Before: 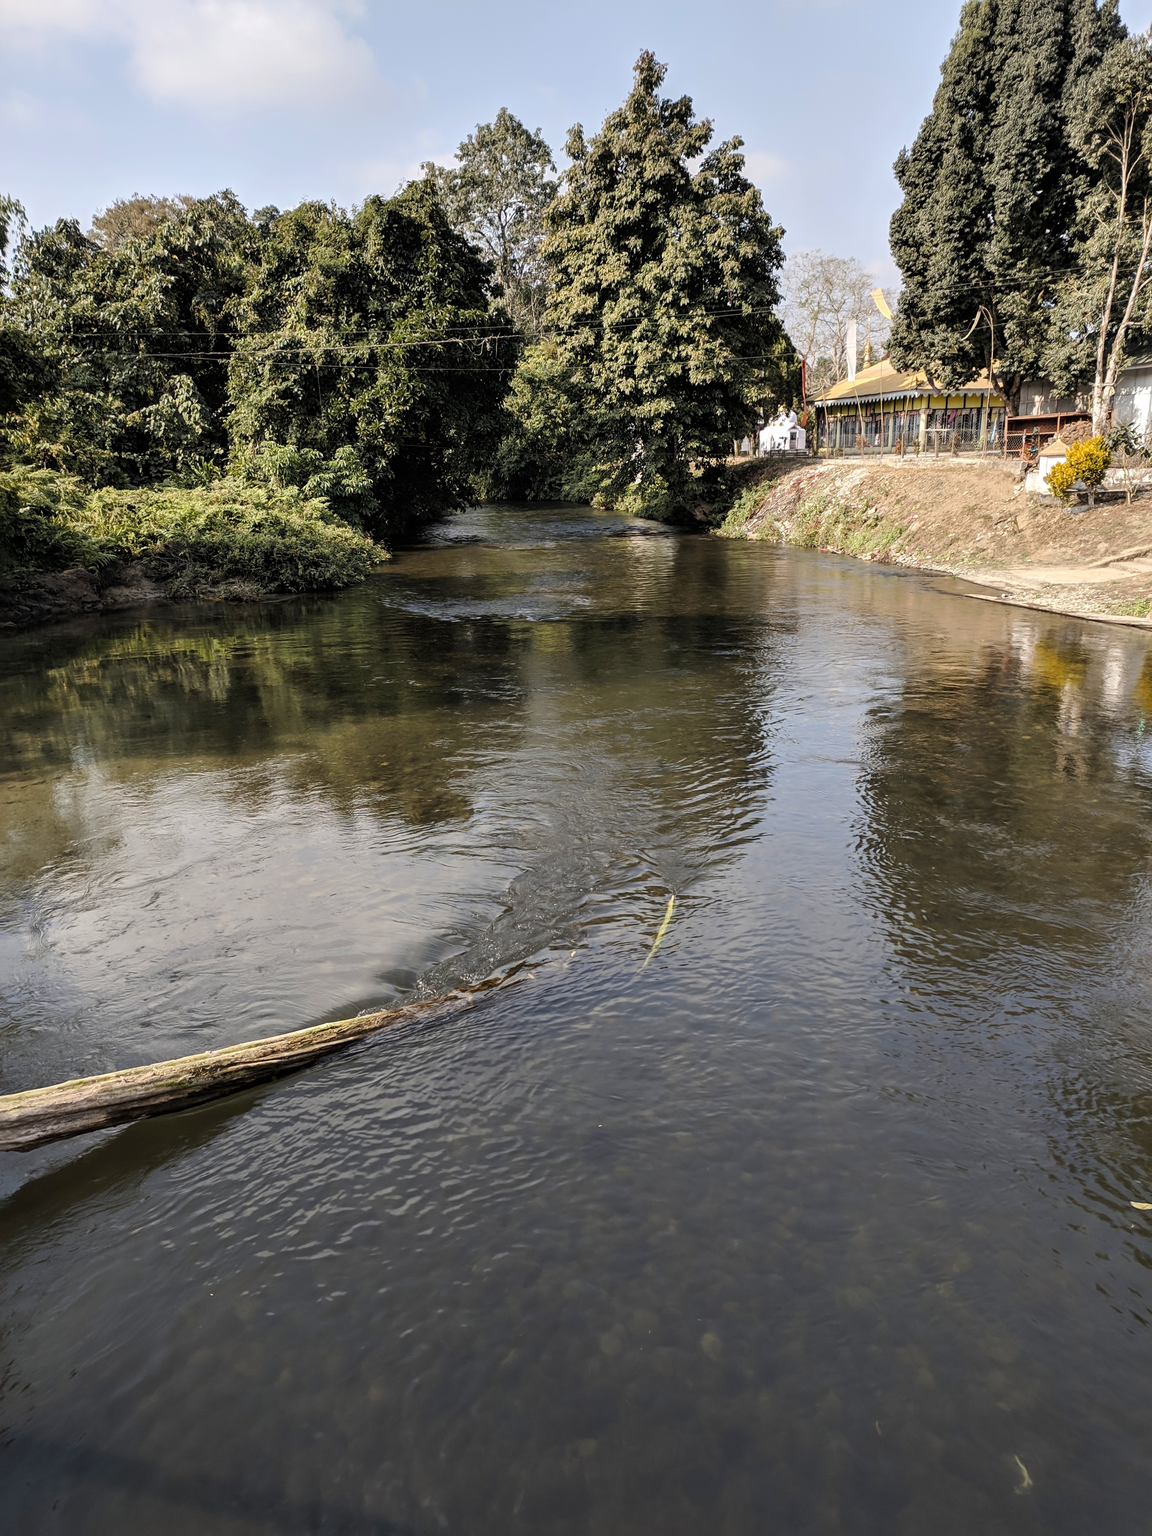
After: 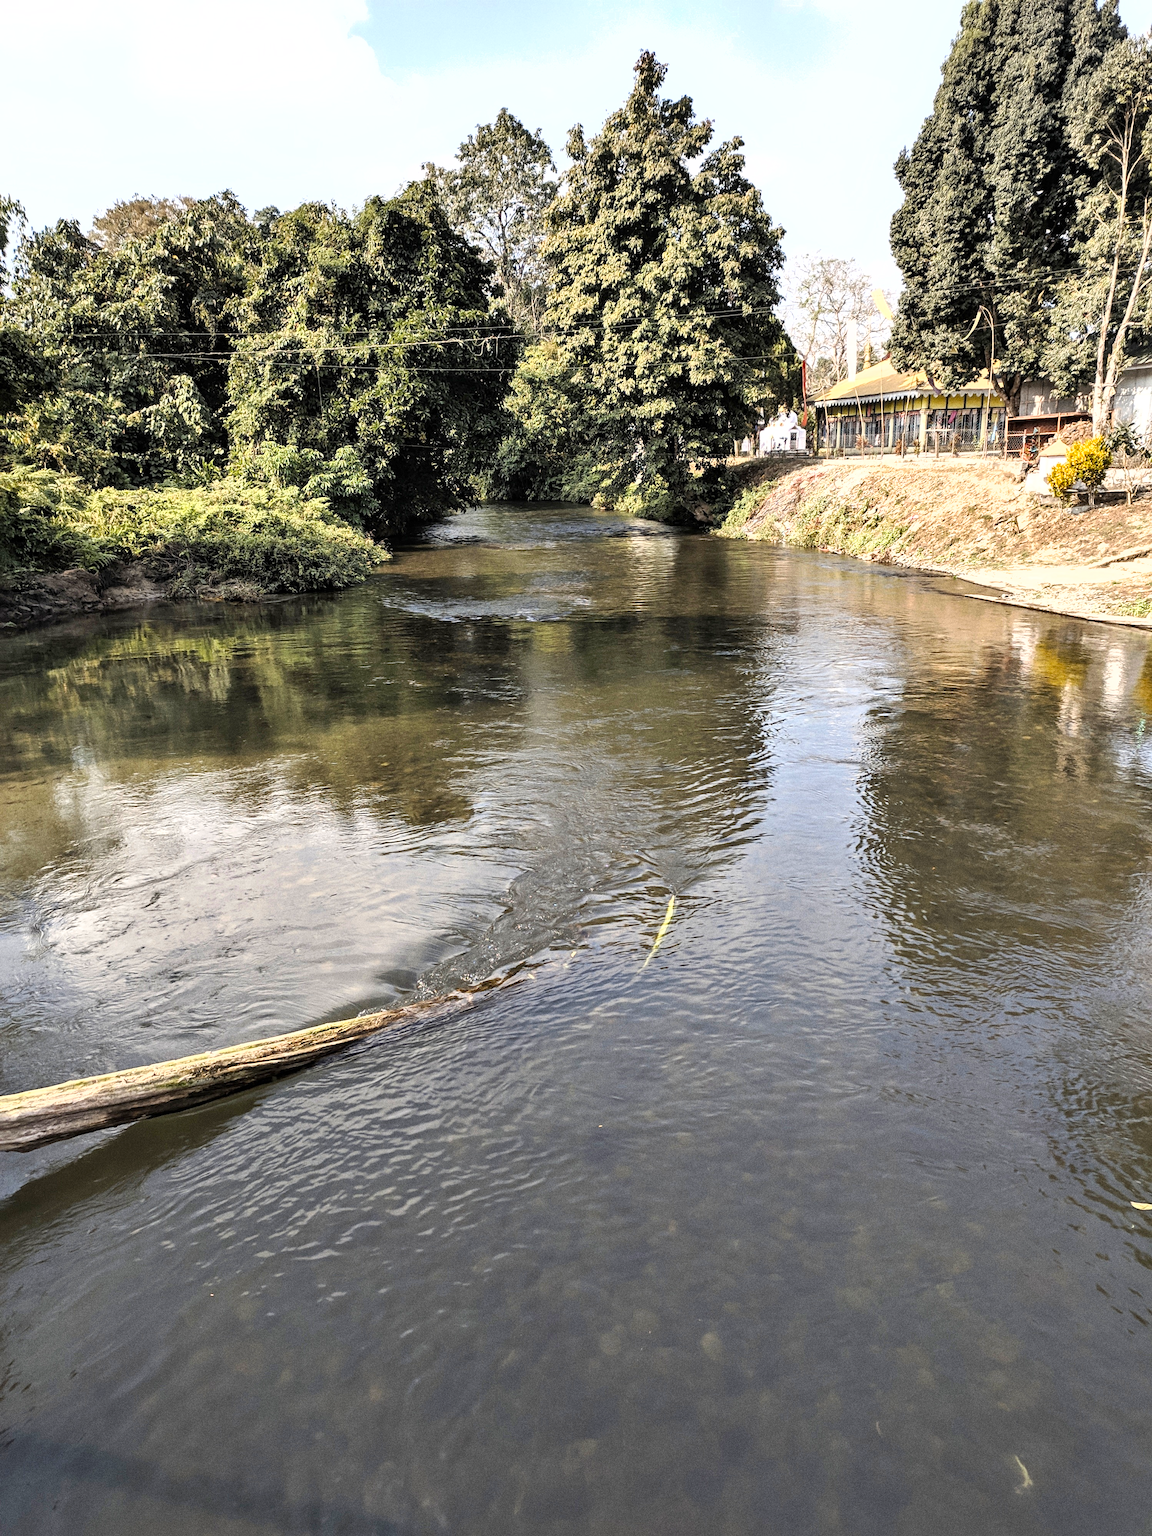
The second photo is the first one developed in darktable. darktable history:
grain: coarseness 0.09 ISO, strength 40%
shadows and highlights: low approximation 0.01, soften with gaussian
exposure: exposure 0.781 EV, compensate highlight preservation false
